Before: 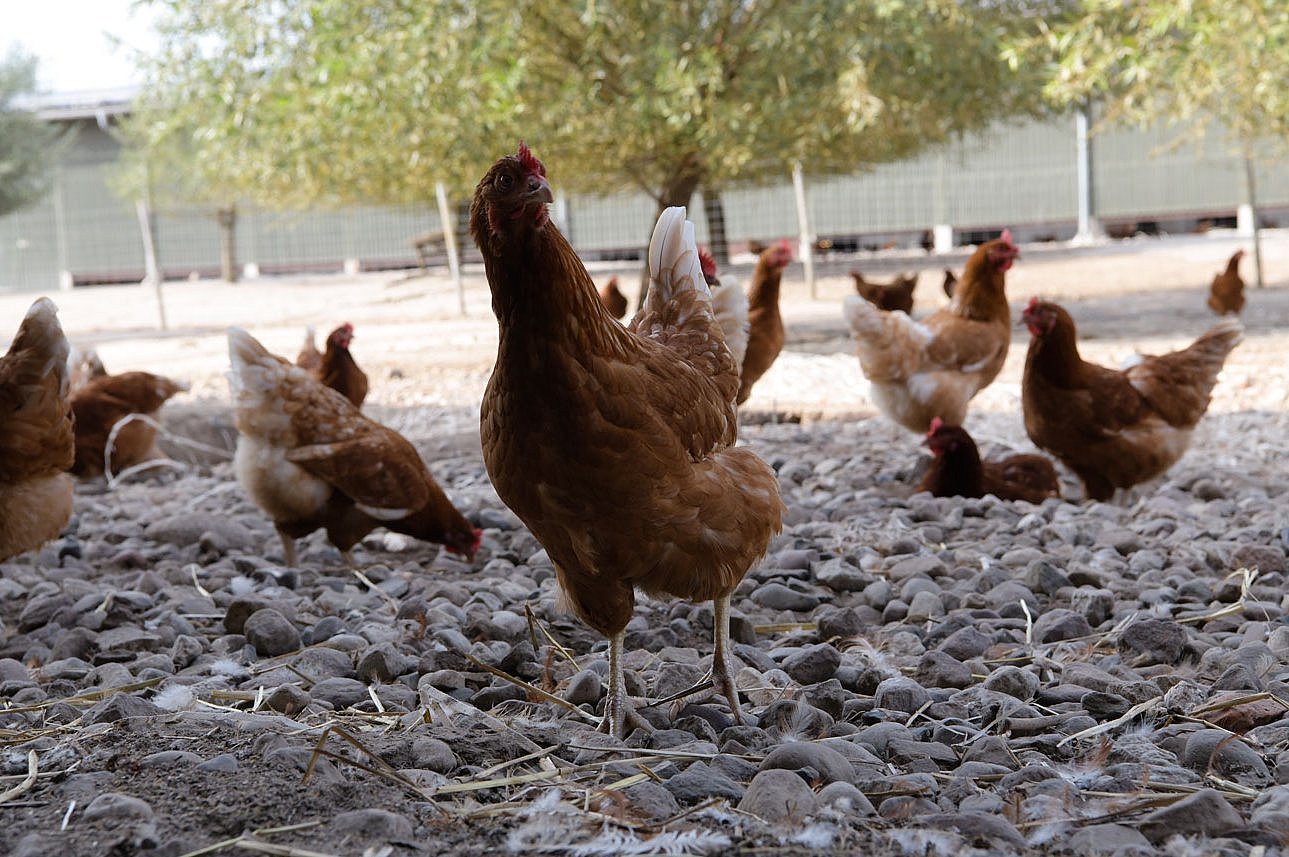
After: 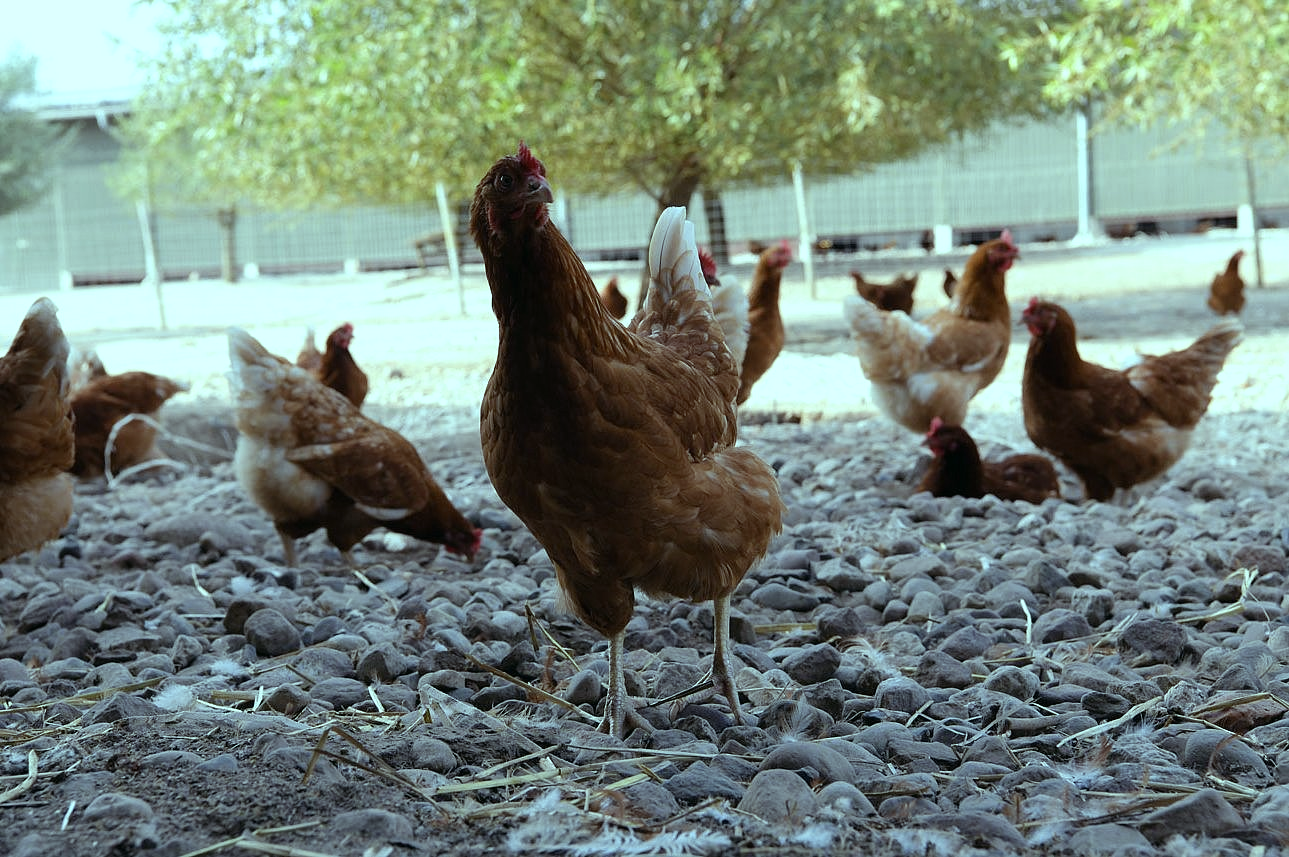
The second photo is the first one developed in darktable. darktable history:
color balance: mode lift, gamma, gain (sRGB), lift [0.997, 0.979, 1.021, 1.011], gamma [1, 1.084, 0.916, 0.998], gain [1, 0.87, 1.13, 1.101], contrast 4.55%, contrast fulcrum 38.24%, output saturation 104.09%
exposure: exposure -0.048 EV, compensate highlight preservation false
